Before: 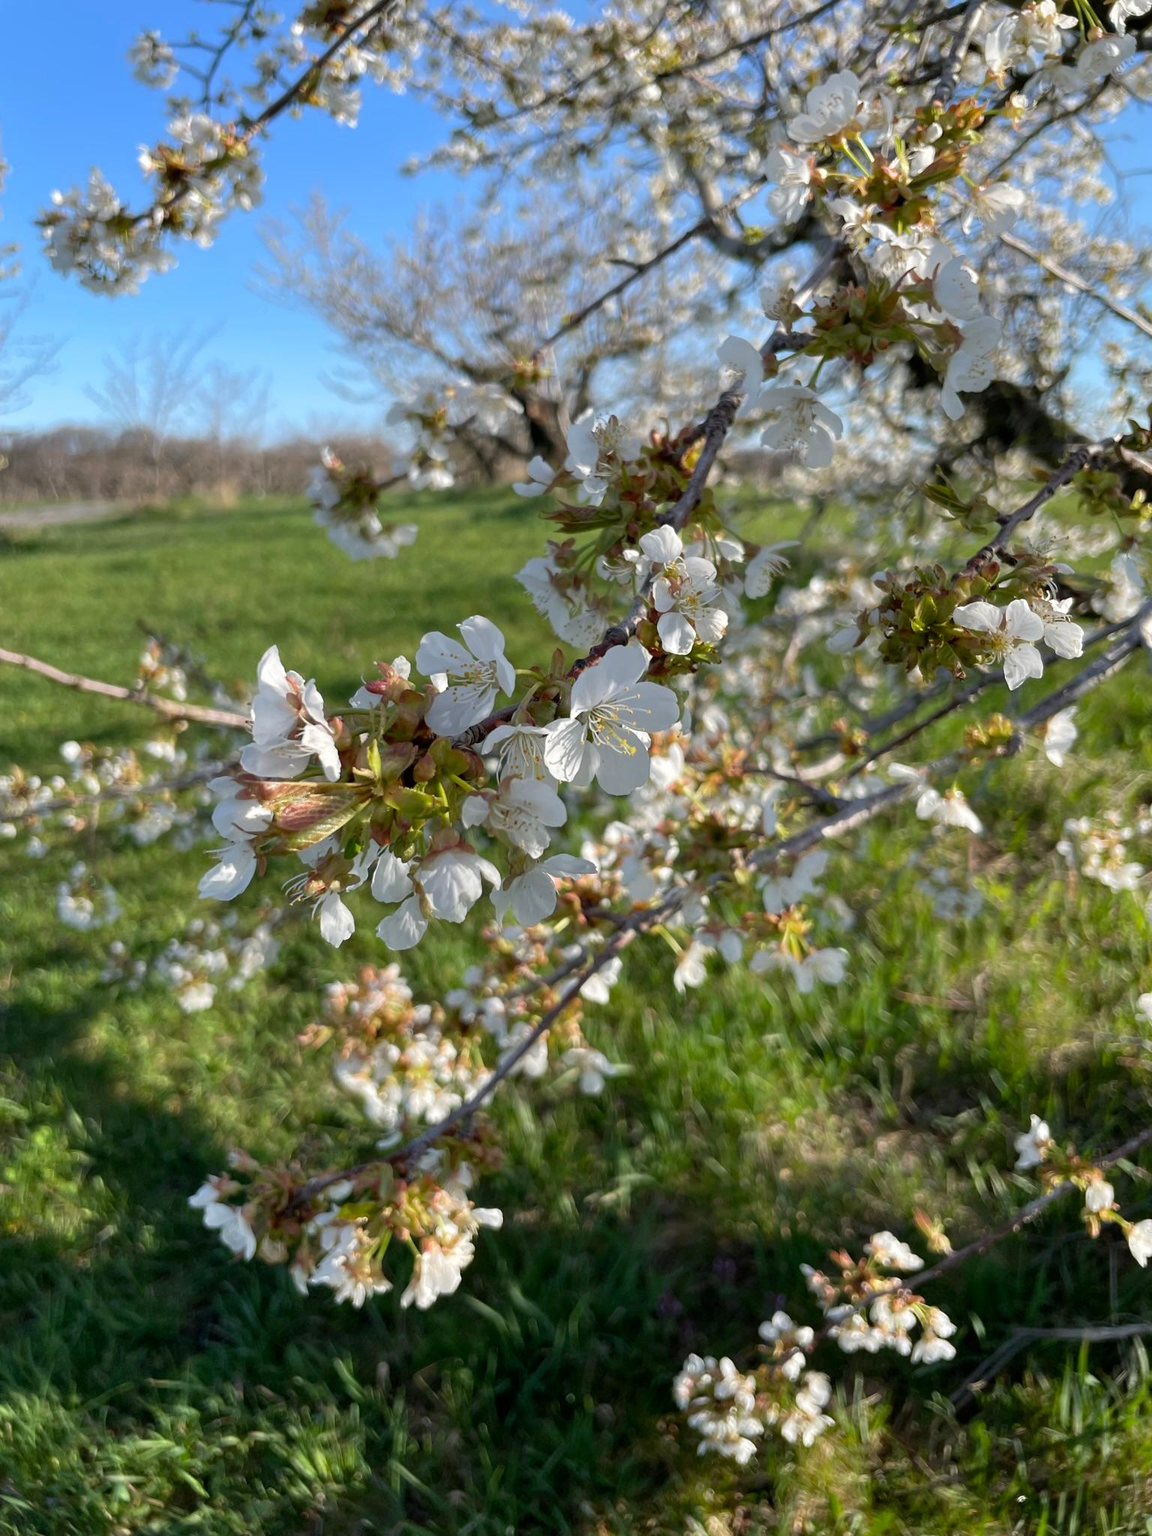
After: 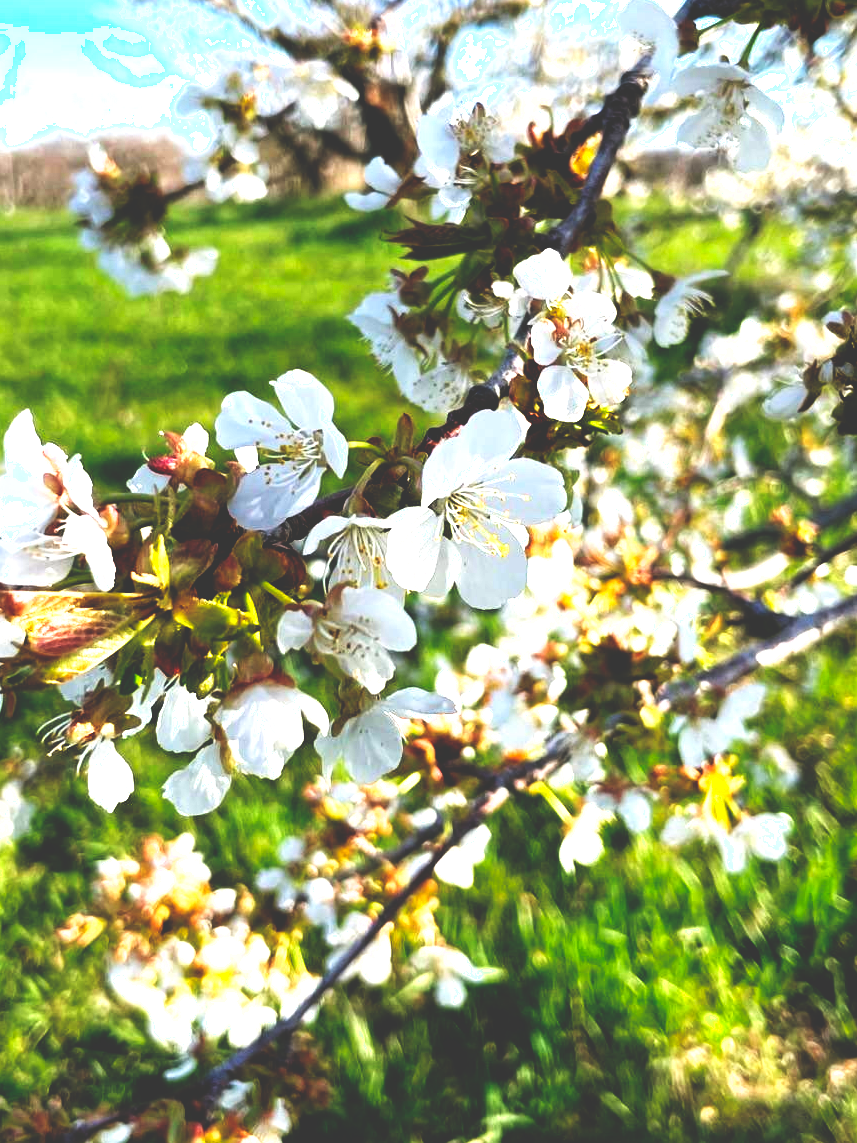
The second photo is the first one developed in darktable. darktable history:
crop and rotate: left 22.13%, top 22.054%, right 22.026%, bottom 22.102%
base curve: curves: ch0 [(0, 0.036) (0.083, 0.04) (0.804, 1)], preserve colors none
exposure: exposure 1.25 EV, compensate exposure bias true, compensate highlight preservation false
